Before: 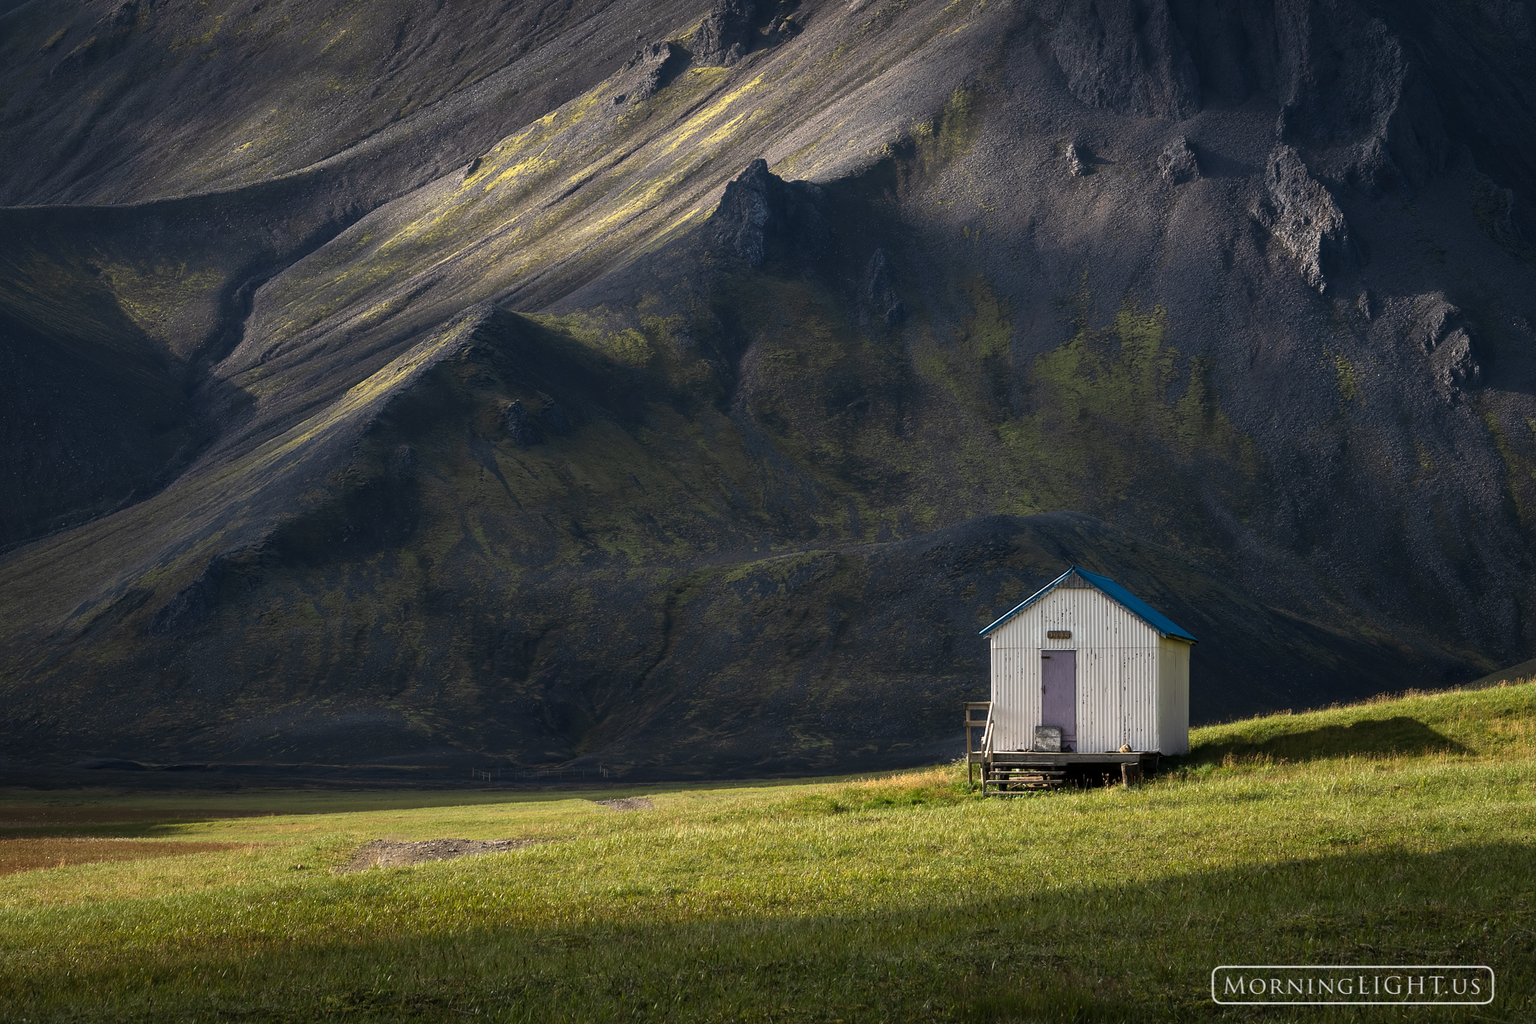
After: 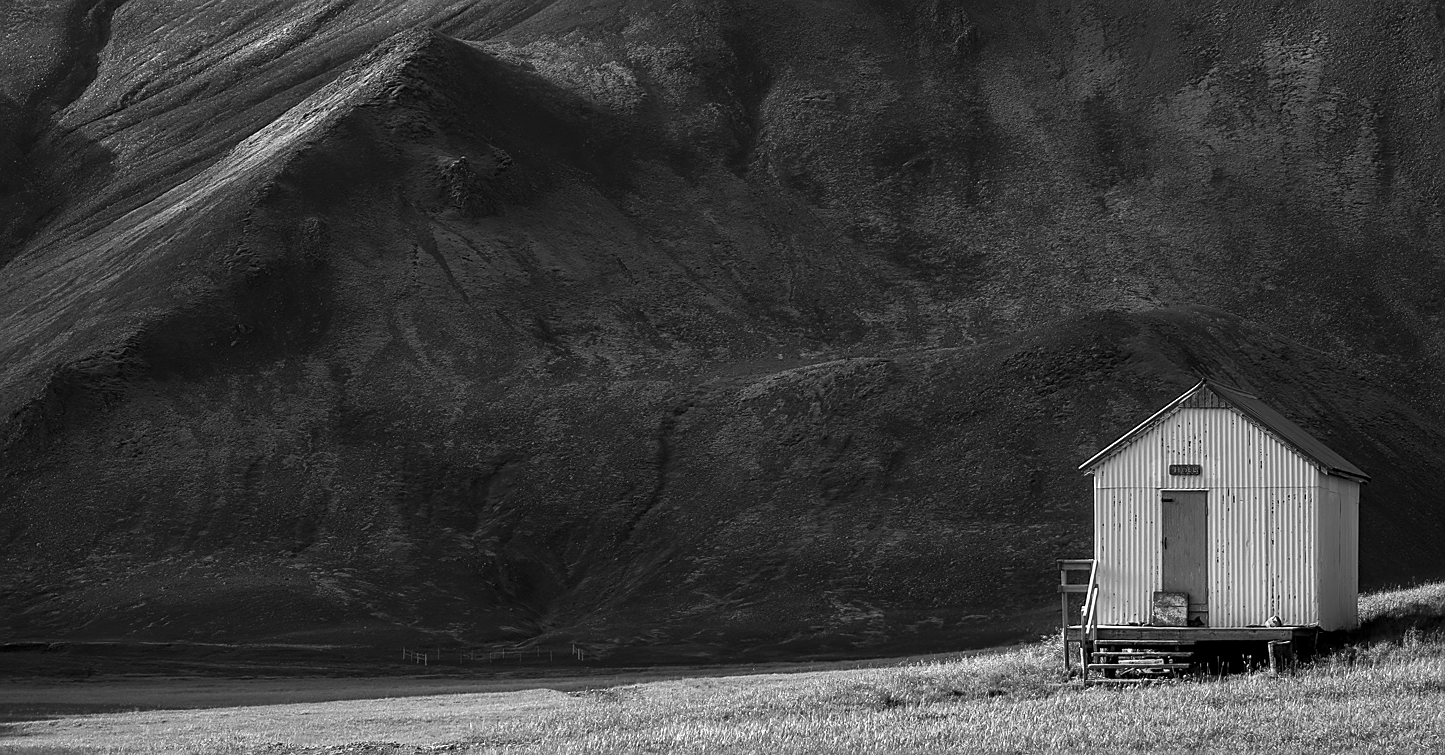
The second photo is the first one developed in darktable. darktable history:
crop: left 11.123%, top 27.61%, right 18.3%, bottom 17.034%
local contrast: highlights 83%, shadows 81%
white balance: red 0.983, blue 1.036
monochrome: a -71.75, b 75.82
sharpen: on, module defaults
